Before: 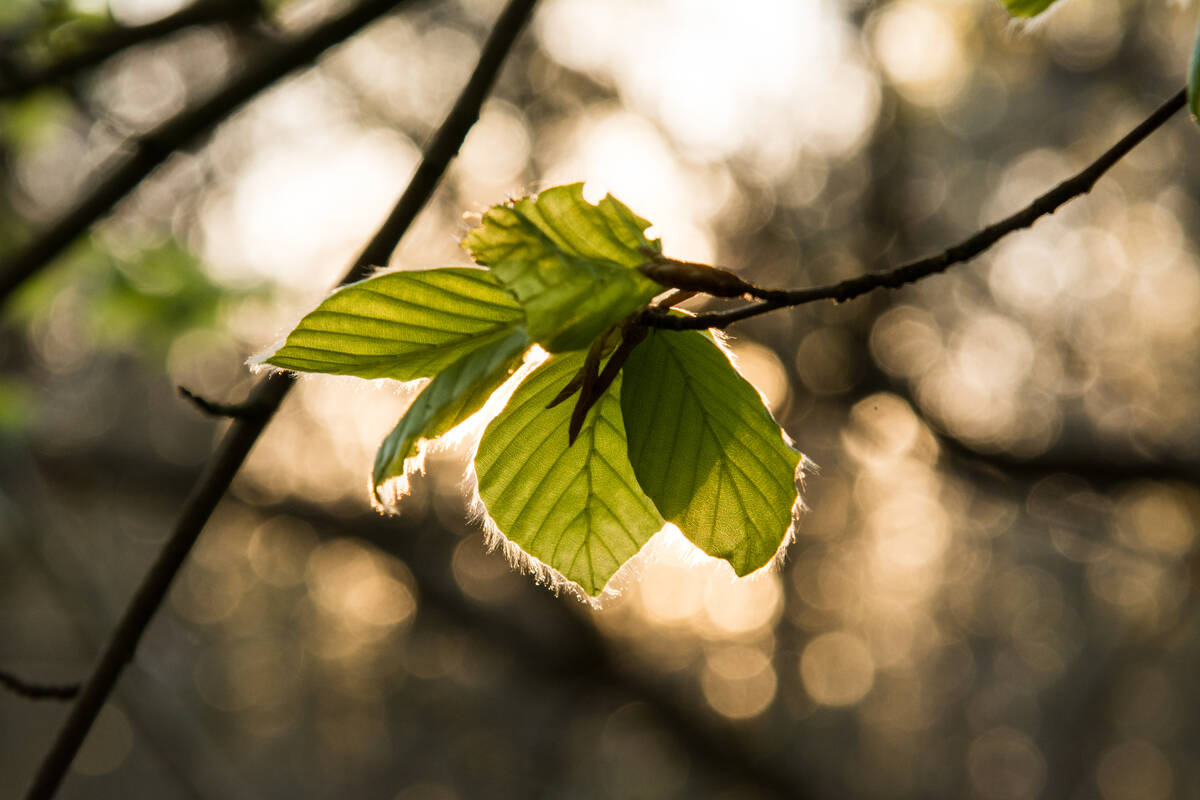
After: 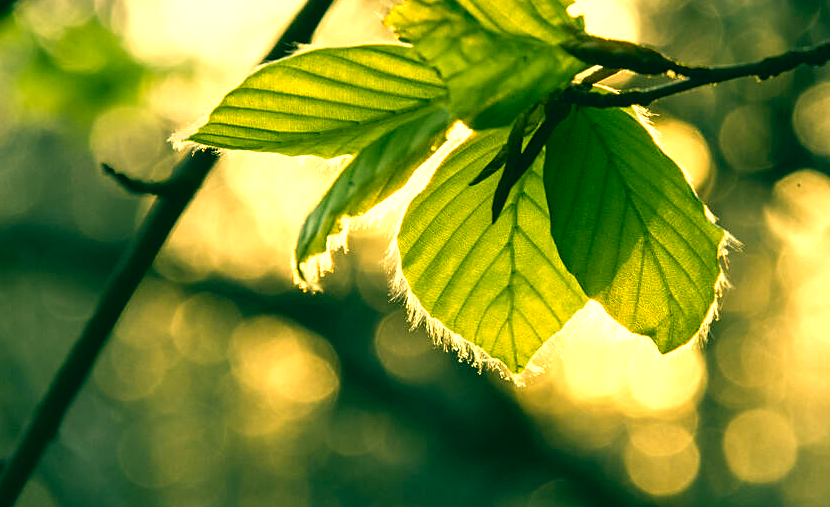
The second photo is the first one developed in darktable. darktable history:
crop: left 6.477%, top 27.959%, right 24.277%, bottom 8.629%
exposure: exposure 0.656 EV, compensate exposure bias true, compensate highlight preservation false
color correction: highlights a* 1.84, highlights b* 34.51, shadows a* -37.17, shadows b* -5.4
sharpen: radius 1.862, amount 0.407, threshold 1.705
